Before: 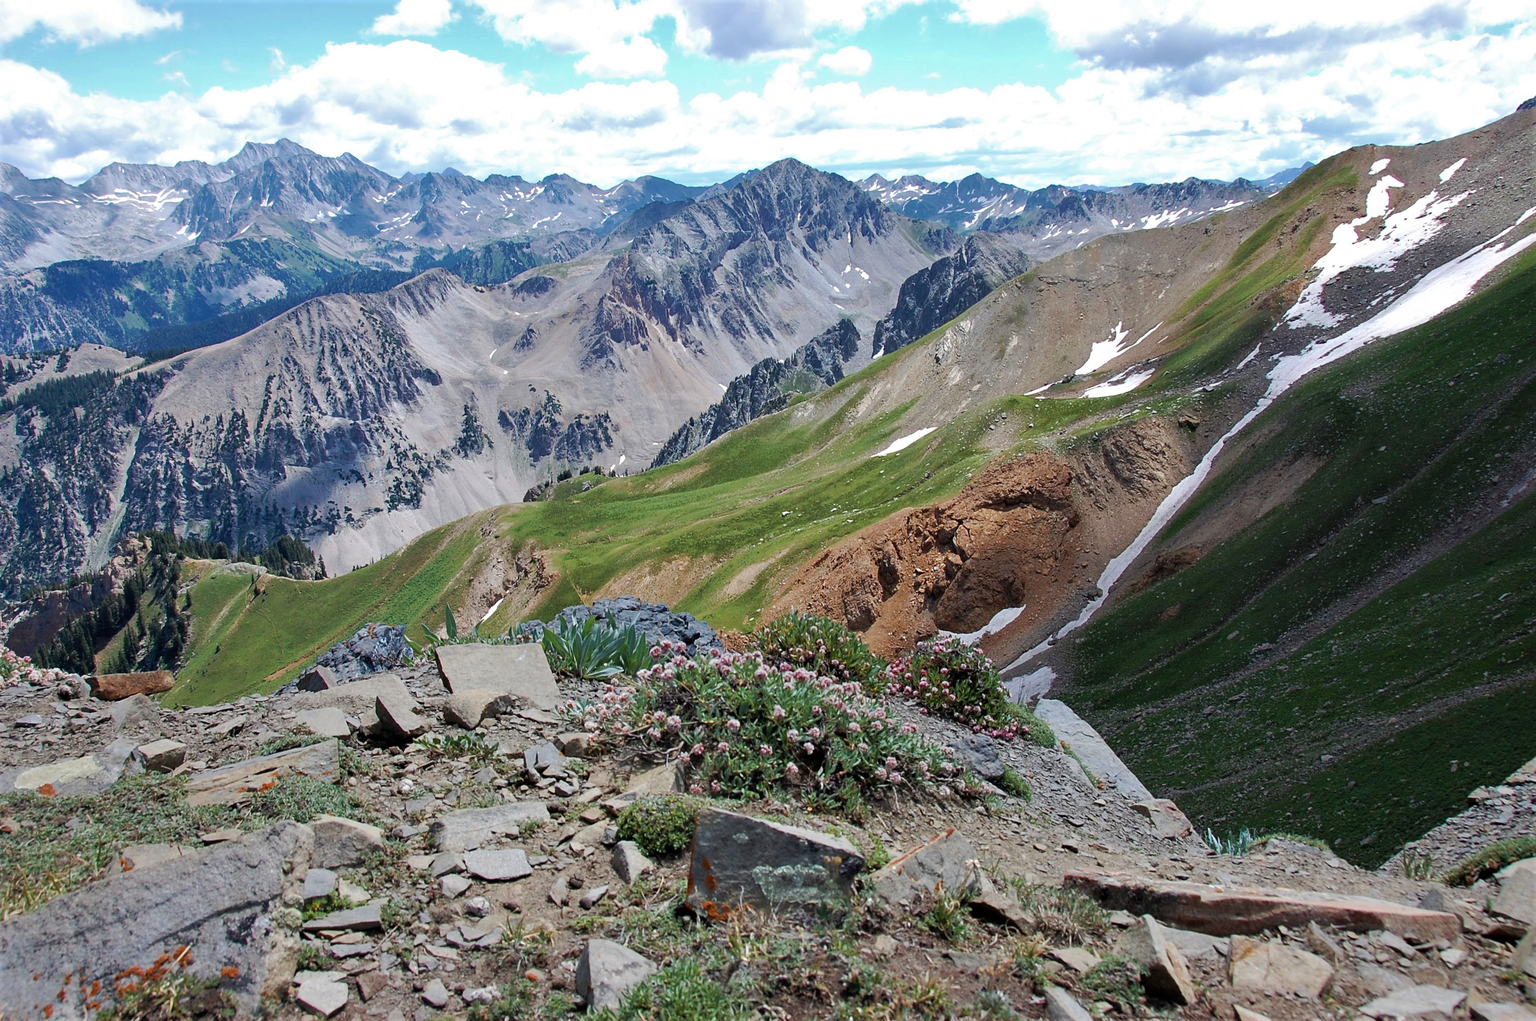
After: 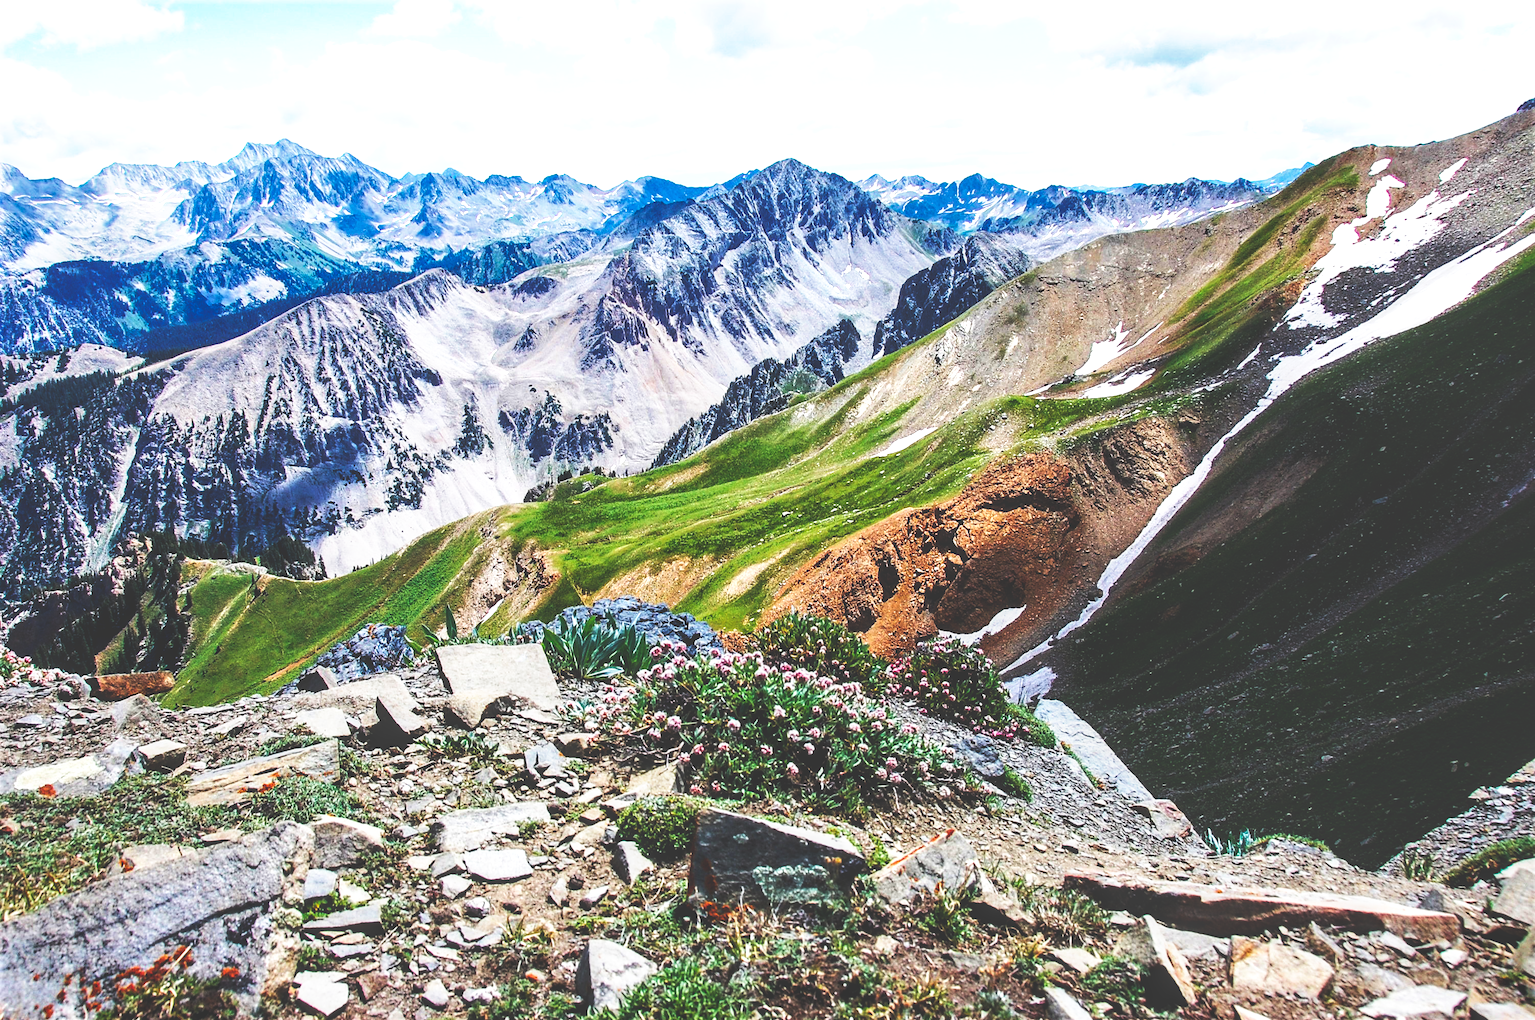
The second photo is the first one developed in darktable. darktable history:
local contrast: on, module defaults
crop: bottom 0.057%
color balance rgb: perceptual saturation grading › global saturation 46.306%, perceptual saturation grading › highlights -50.286%, perceptual saturation grading › shadows 30.687%, perceptual brilliance grading › highlights 17.959%, perceptual brilliance grading › mid-tones 30.659%, perceptual brilliance grading › shadows -31.468%
base curve: curves: ch0 [(0, 0.036) (0.007, 0.037) (0.604, 0.887) (1, 1)], preserve colors none
